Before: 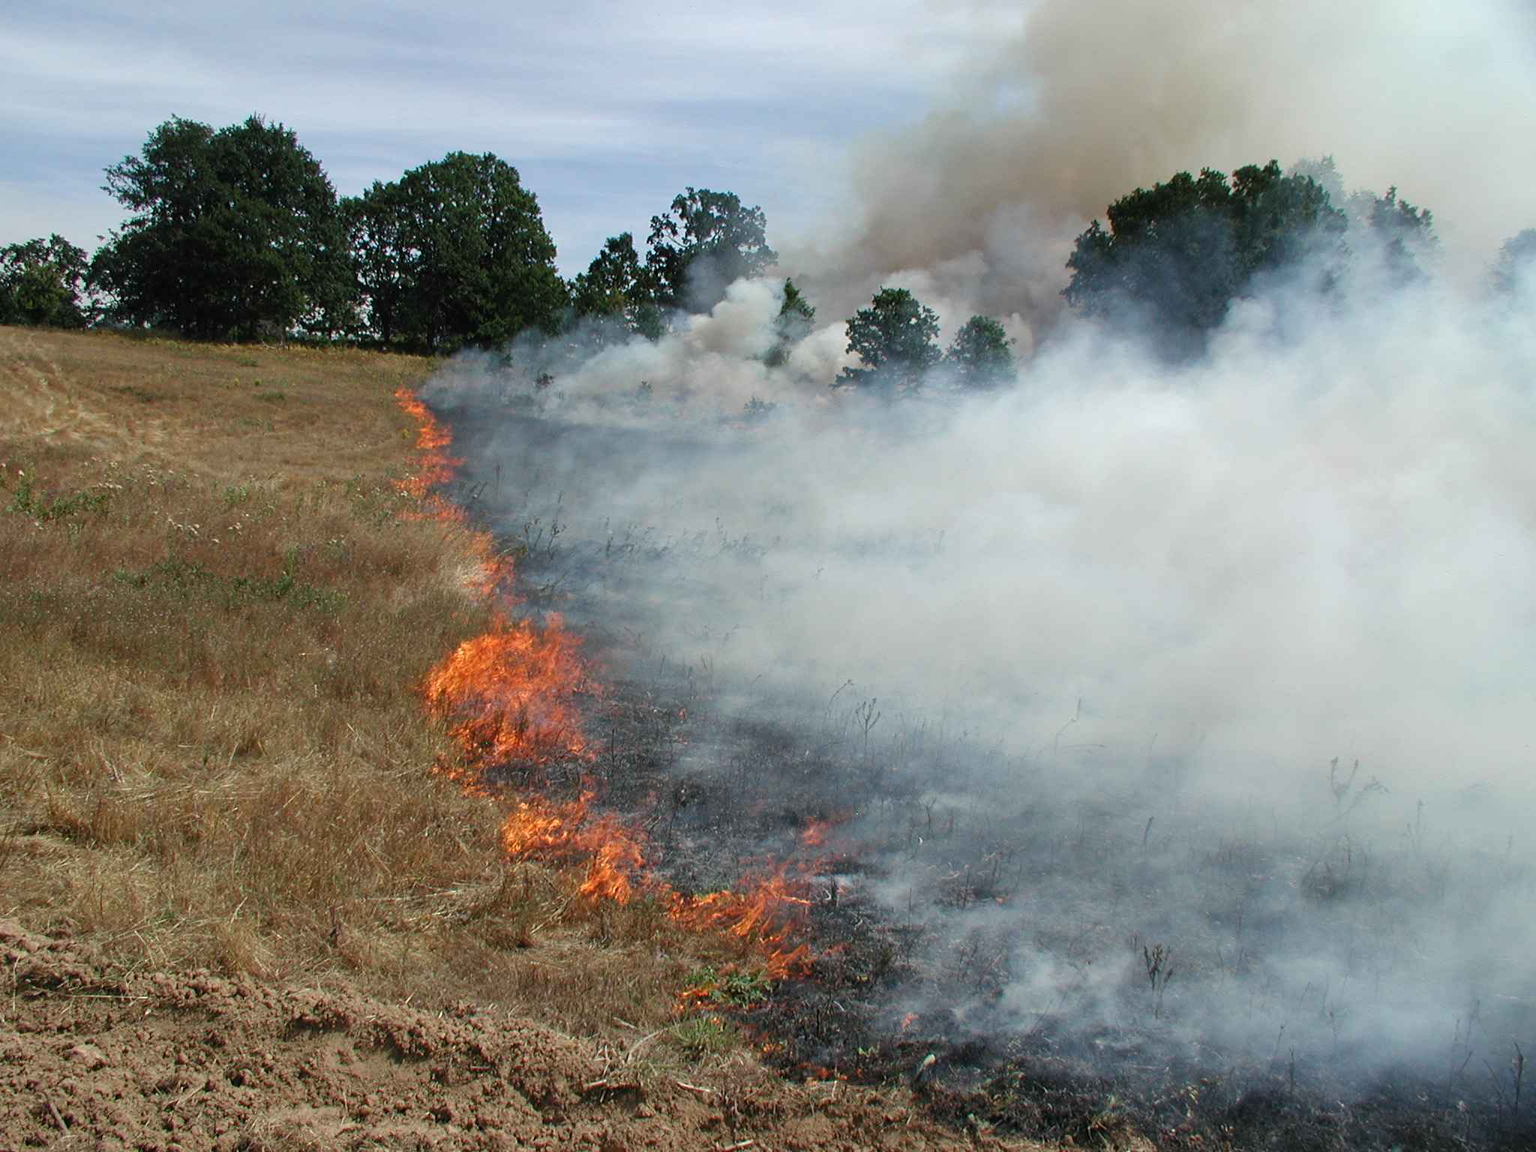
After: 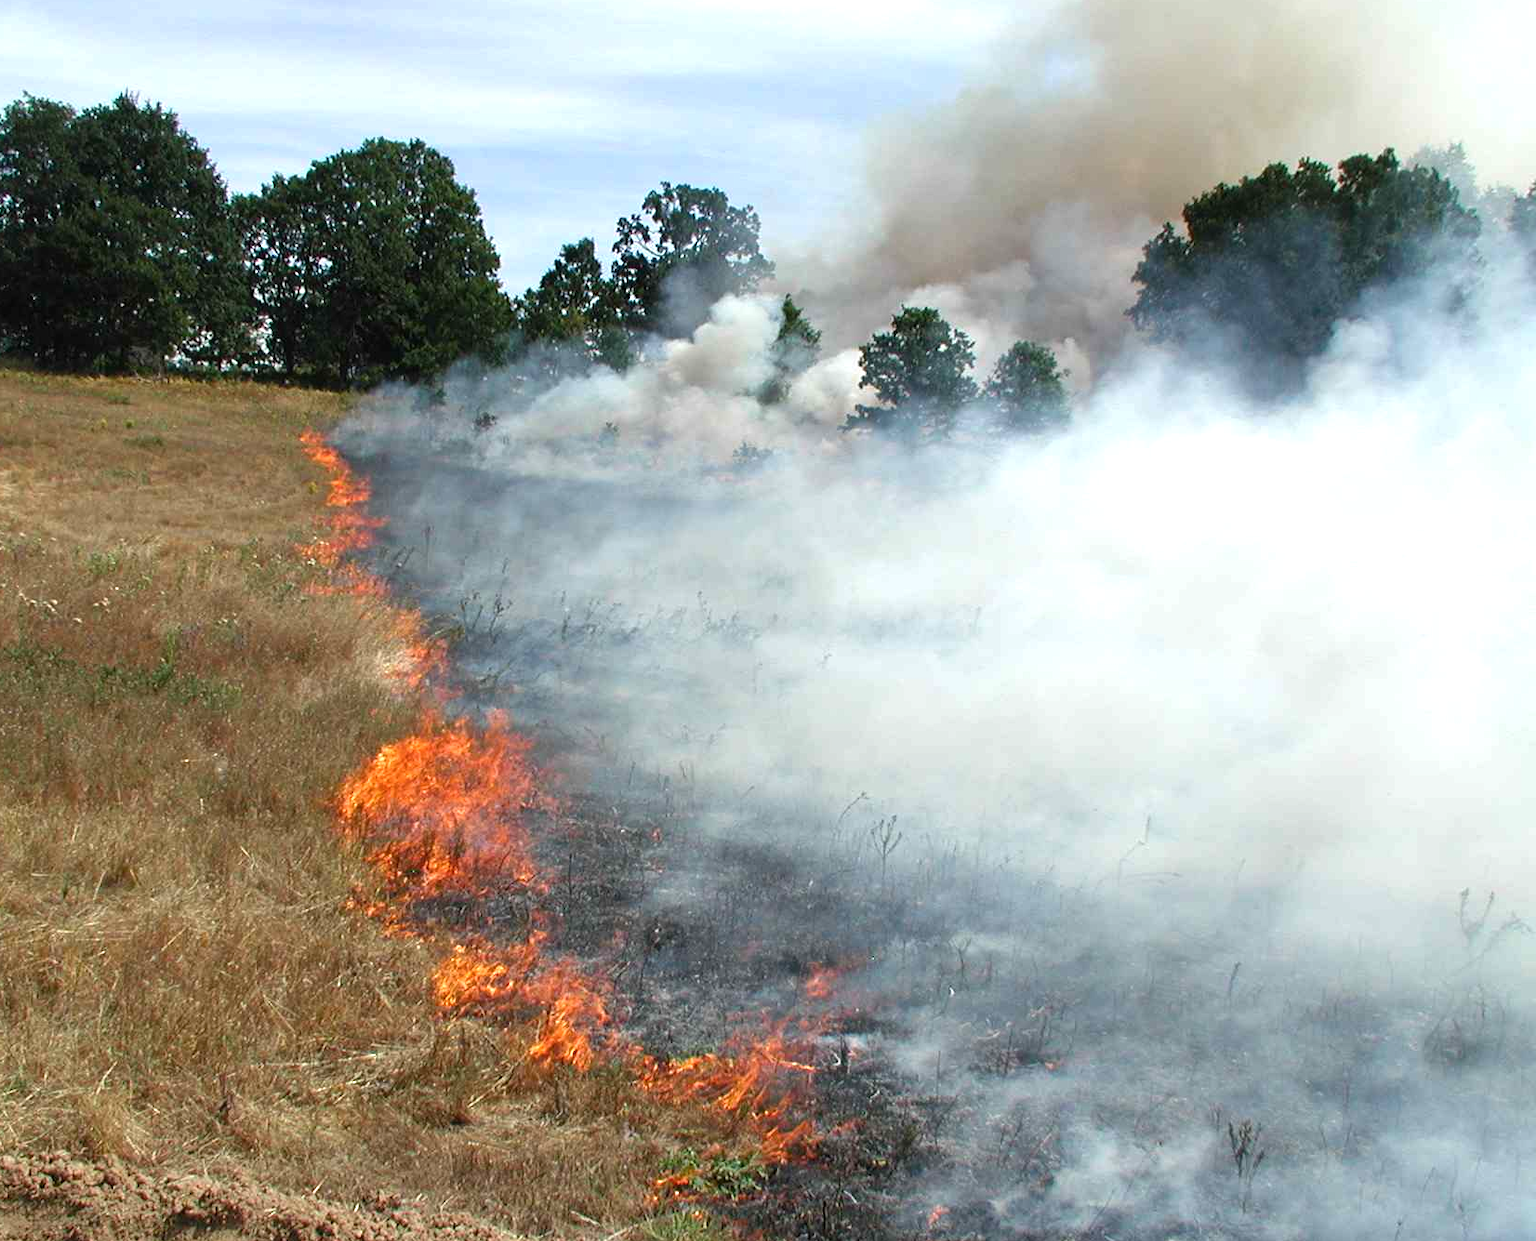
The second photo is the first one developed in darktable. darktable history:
crop: left 10.009%, top 3.562%, right 9.283%, bottom 9.522%
exposure: compensate highlight preservation false
color balance rgb: perceptual saturation grading › global saturation 0.819%, perceptual brilliance grading › global brilliance 18.003%
